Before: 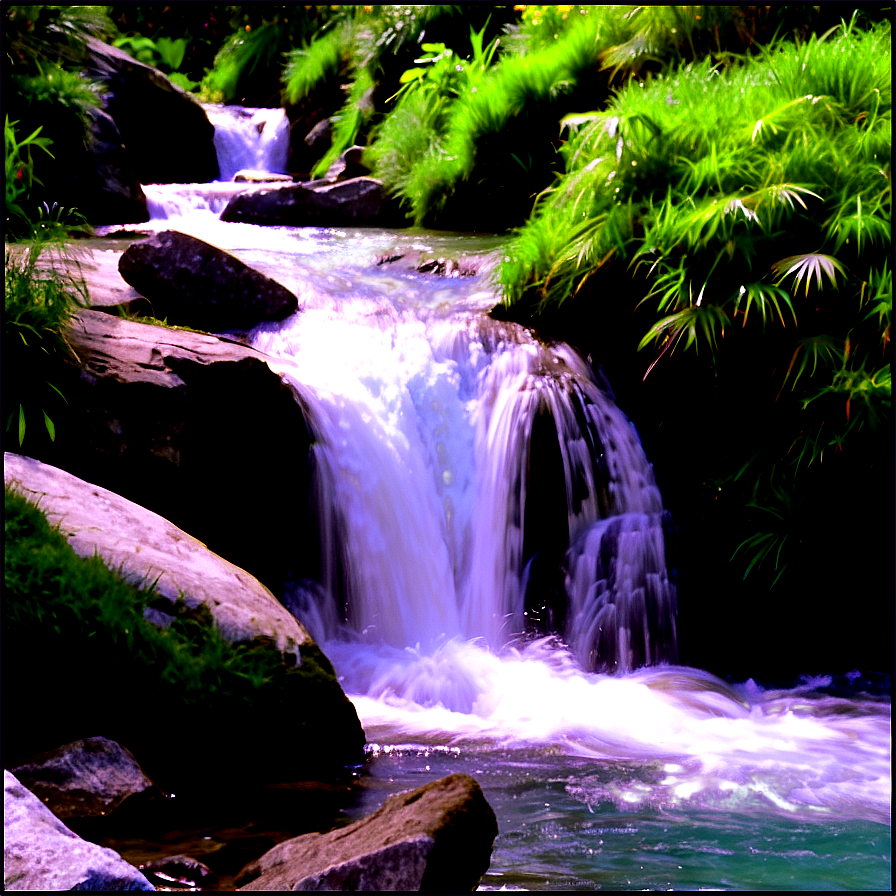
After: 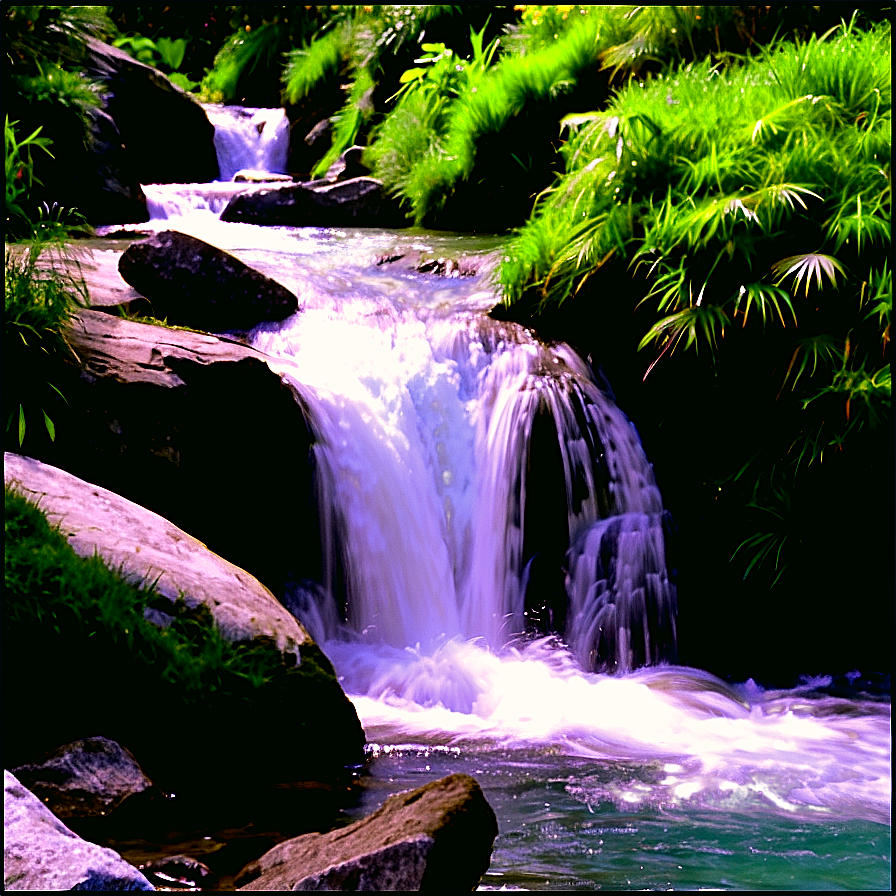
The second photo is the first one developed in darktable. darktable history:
color correction: highlights a* 4.02, highlights b* 4.98, shadows a* -7.55, shadows b* 4.98
sharpen: on, module defaults
